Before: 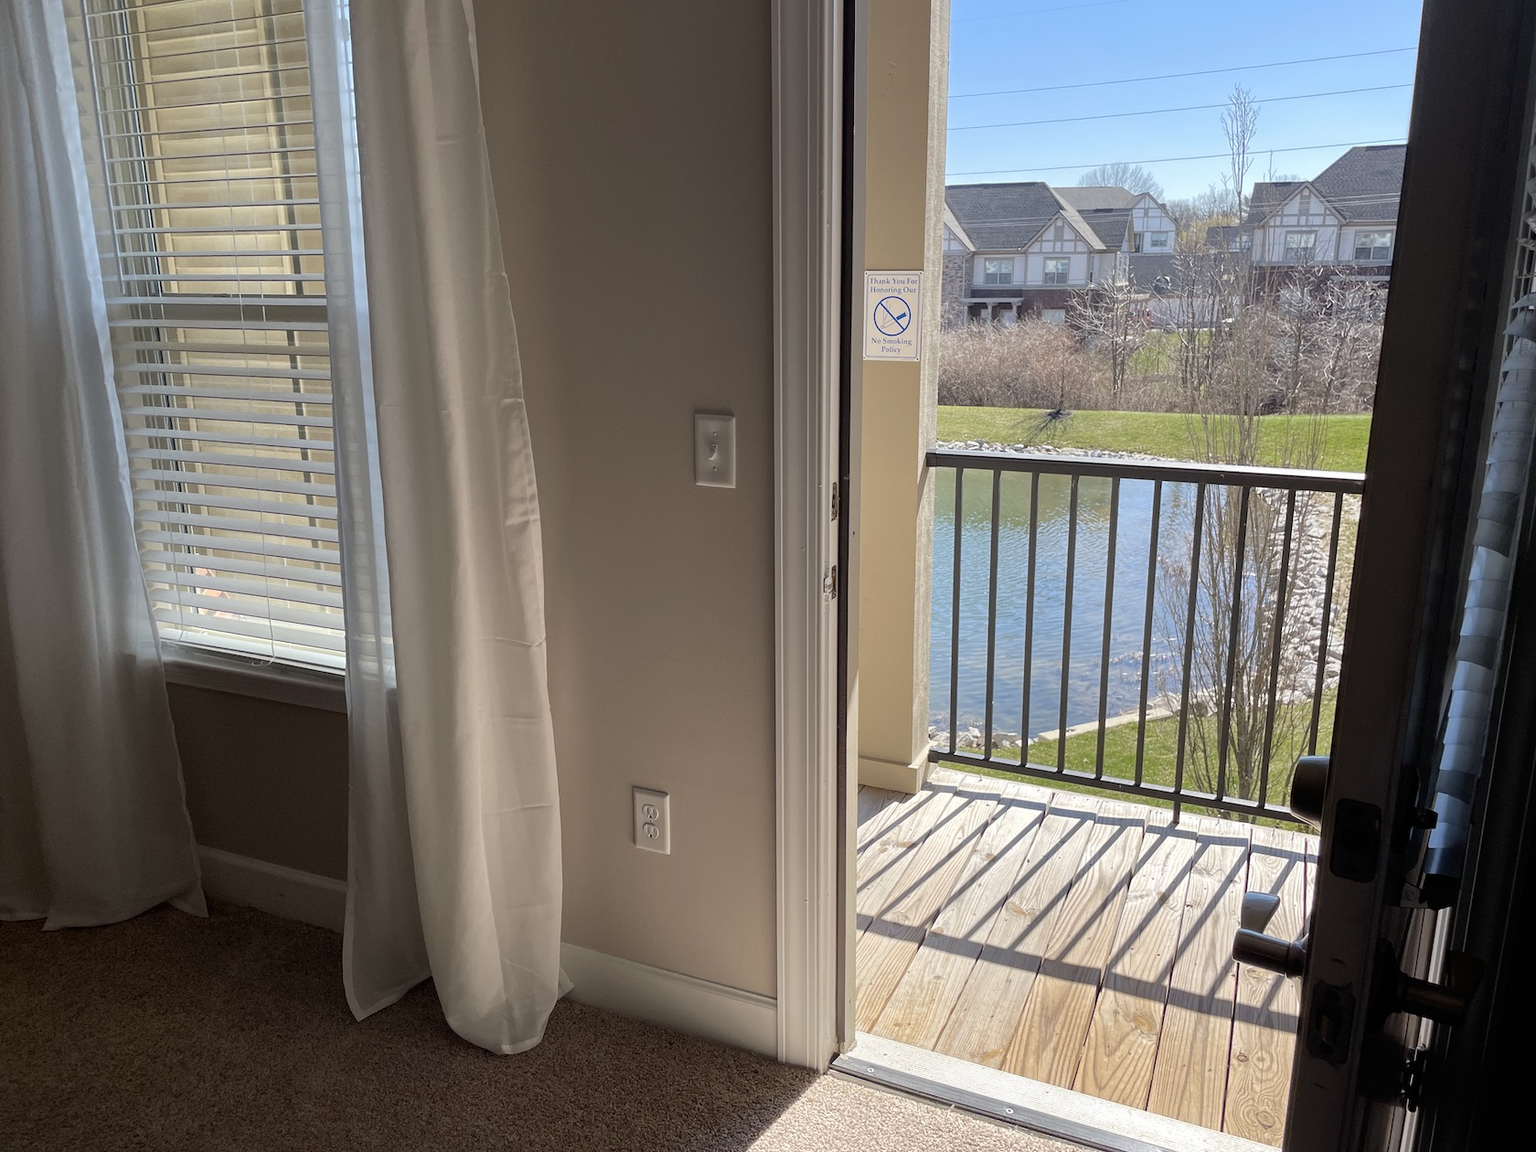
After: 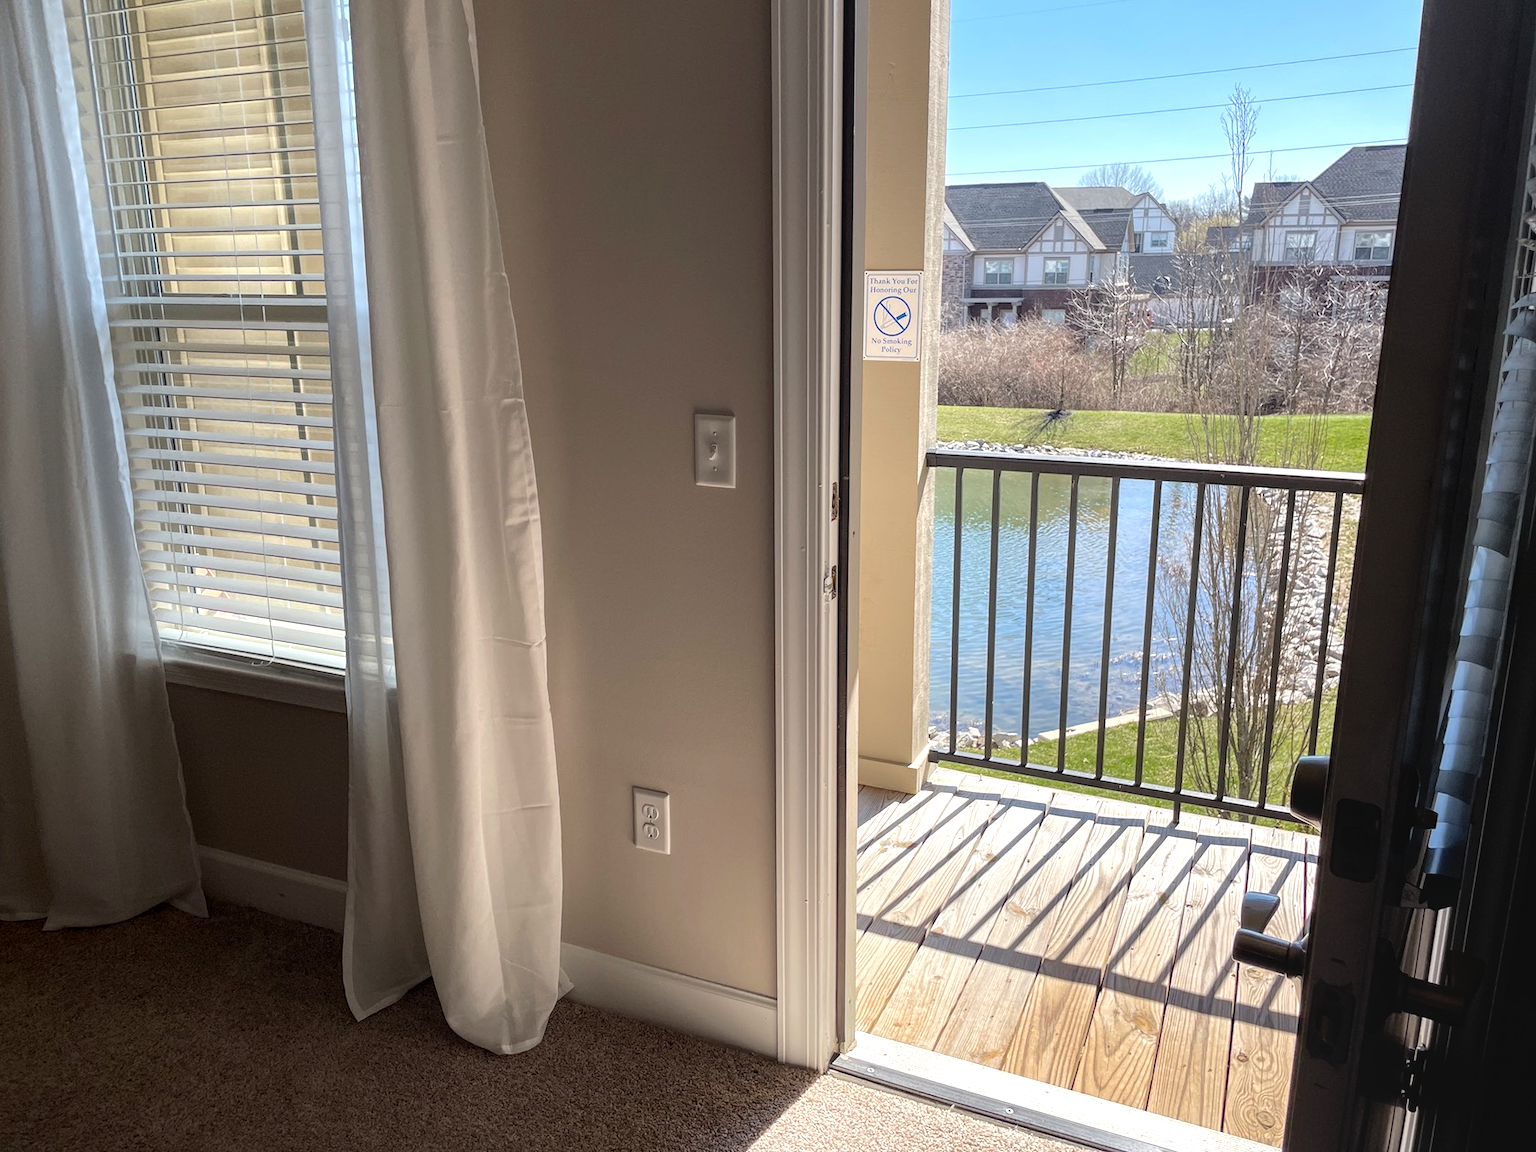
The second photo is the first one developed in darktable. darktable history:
local contrast: detail 117%
contrast brightness saturation: contrast 0.055
tone equalizer: -8 EV -0.403 EV, -7 EV -0.362 EV, -6 EV -0.294 EV, -5 EV -0.187 EV, -3 EV 0.19 EV, -2 EV 0.331 EV, -1 EV 0.377 EV, +0 EV 0.439 EV
